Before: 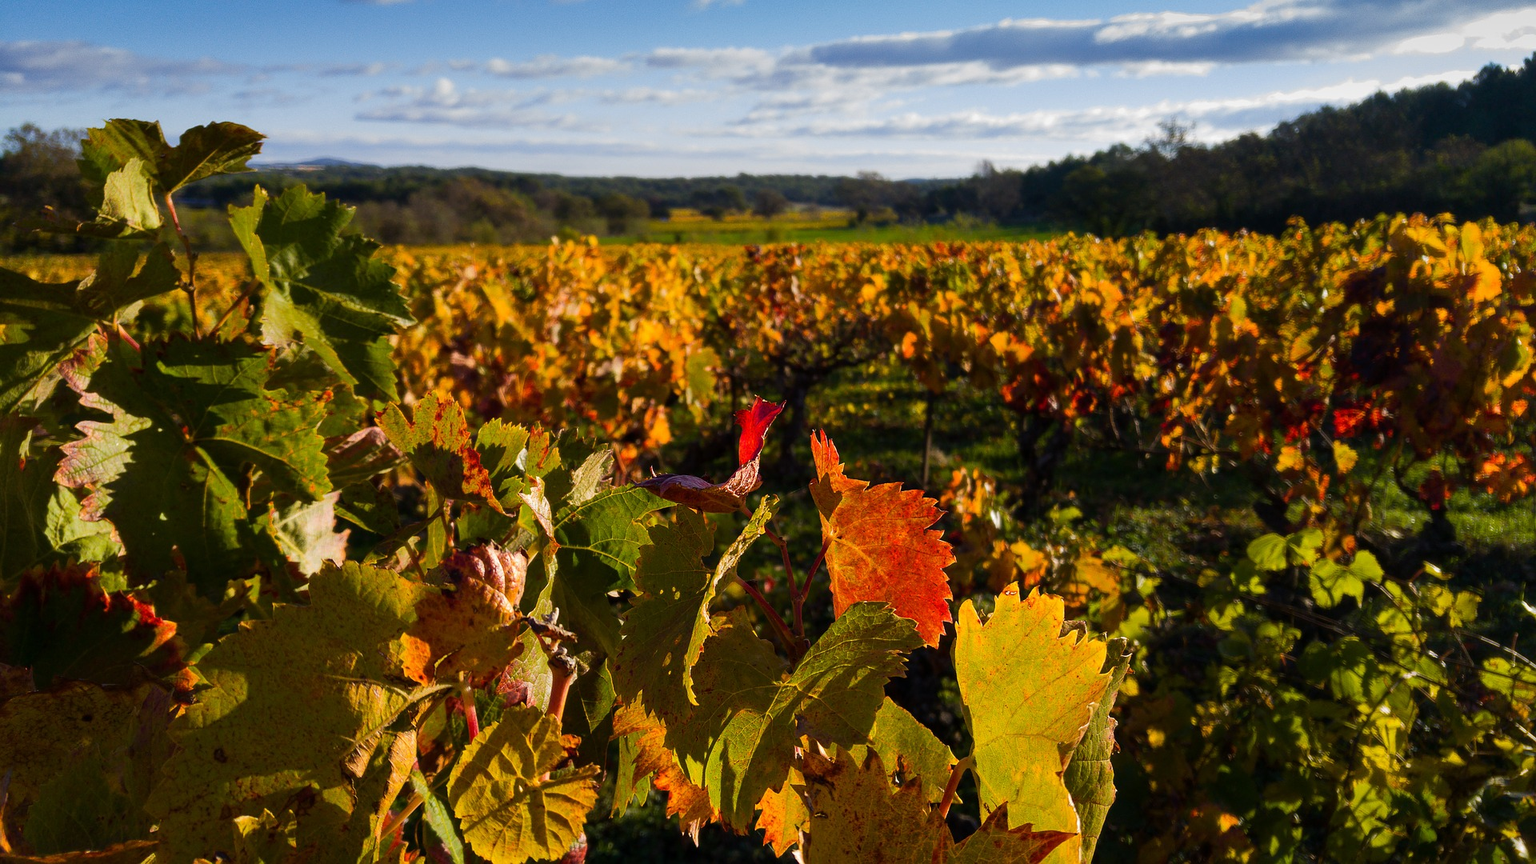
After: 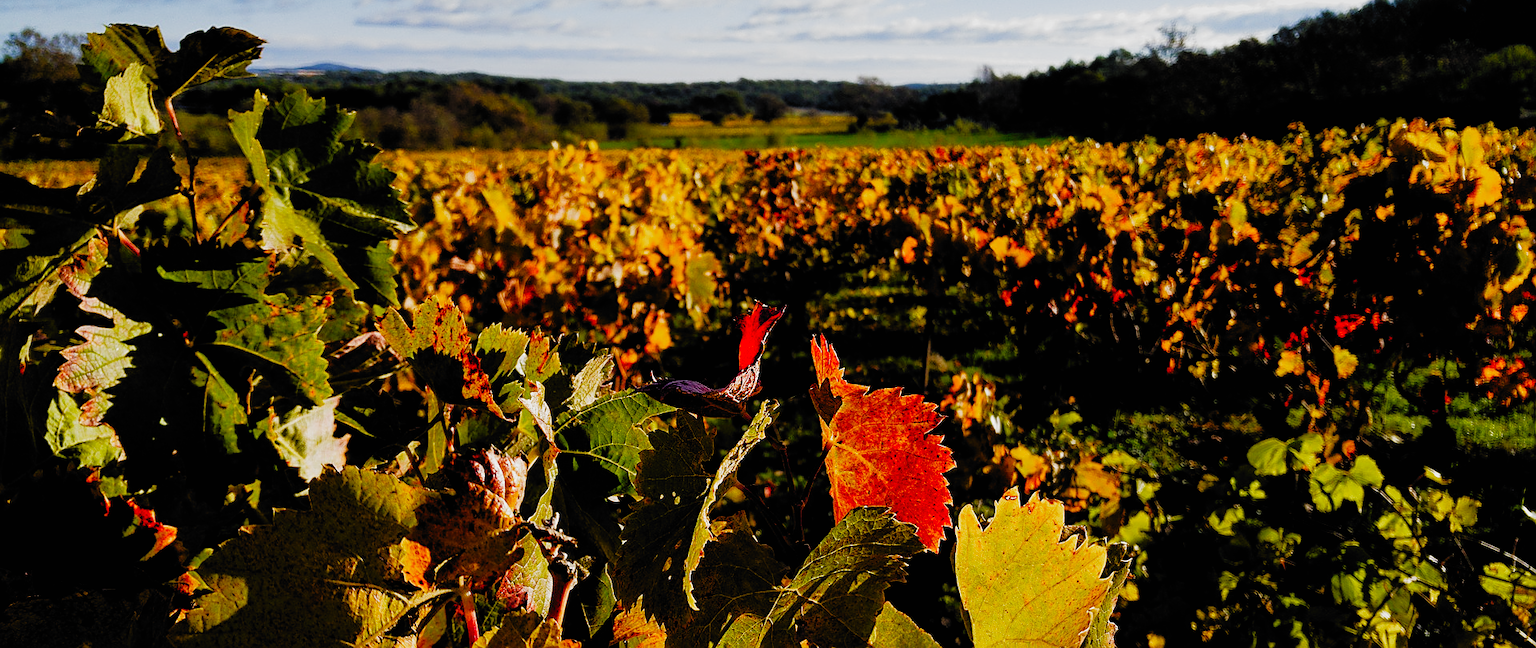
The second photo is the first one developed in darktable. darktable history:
filmic rgb: black relative exposure -5.12 EV, white relative exposure 3.98 EV, threshold 3.05 EV, hardness 2.89, contrast 1.396, highlights saturation mix -20.56%, add noise in highlights 0.001, preserve chrominance no, color science v3 (2019), use custom middle-gray values true, contrast in highlights soft, enable highlight reconstruction true
sharpen: on, module defaults
crop: top 11.063%, bottom 13.881%
contrast brightness saturation: contrast 0.037, saturation 0.068
levels: white 99.95%
shadows and highlights: shadows 42.96, highlights 7.31
